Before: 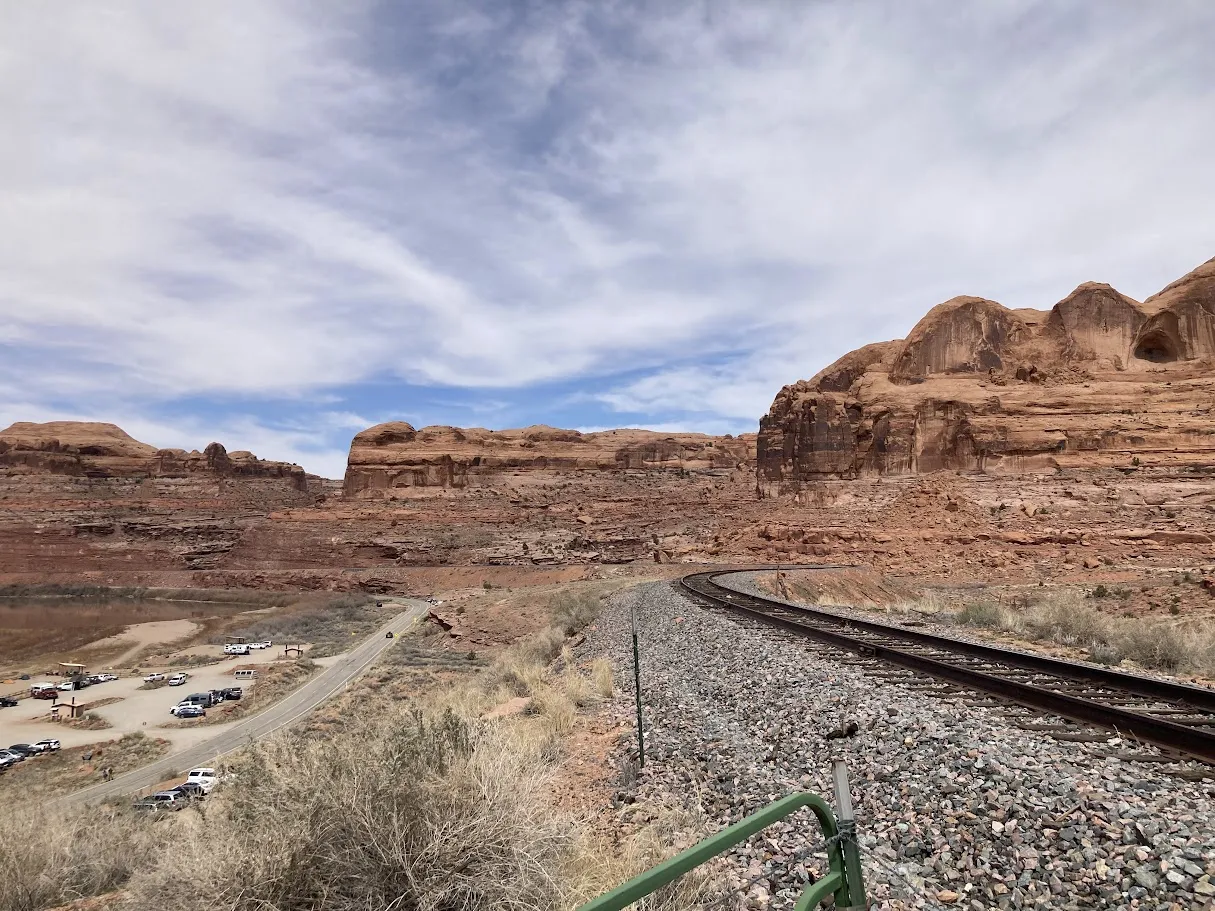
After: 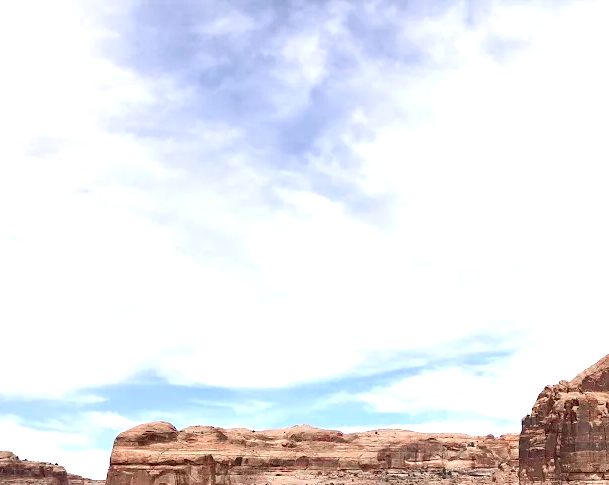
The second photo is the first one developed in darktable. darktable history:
color zones: curves: ch1 [(0, 0.708) (0.088, 0.648) (0.245, 0.187) (0.429, 0.326) (0.571, 0.498) (0.714, 0.5) (0.857, 0.5) (1, 0.708)]
crop: left 19.596%, right 30.278%, bottom 46.73%
exposure: black level correction 0, exposure 1.102 EV, compensate exposure bias true, compensate highlight preservation false
